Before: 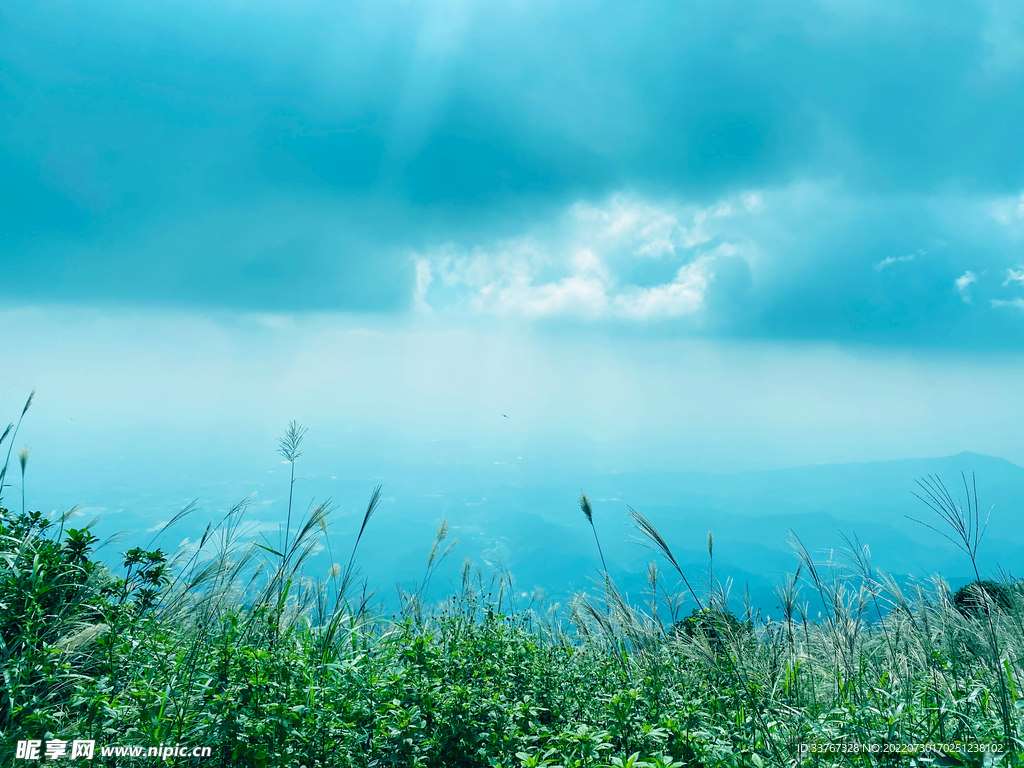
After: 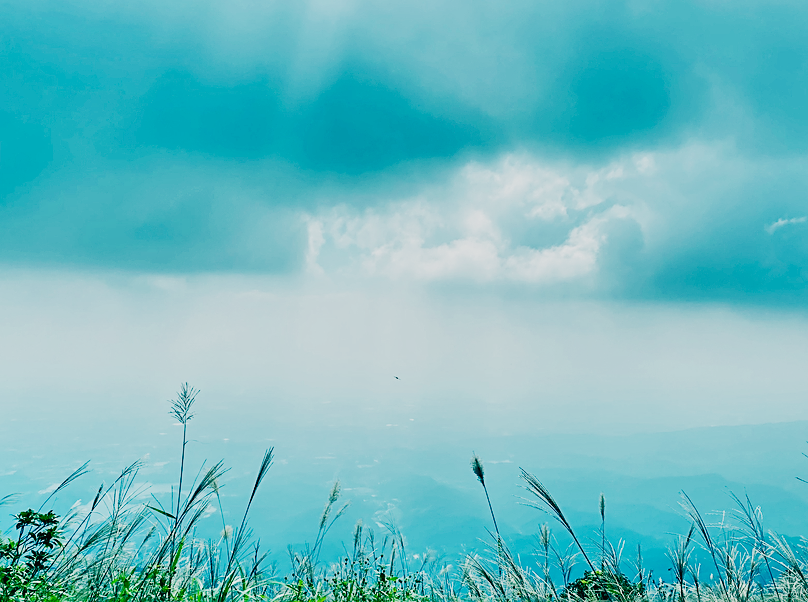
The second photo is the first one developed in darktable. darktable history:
tone curve: curves: ch0 [(0, 0.013) (0.054, 0.018) (0.205, 0.191) (0.289, 0.292) (0.39, 0.424) (0.493, 0.551) (0.647, 0.752) (0.796, 0.887) (1, 0.998)]; ch1 [(0, 0) (0.371, 0.339) (0.477, 0.452) (0.494, 0.495) (0.501, 0.501) (0.51, 0.516) (0.54, 0.557) (0.572, 0.605) (0.625, 0.687) (0.774, 0.841) (1, 1)]; ch2 [(0, 0) (0.32, 0.281) (0.403, 0.399) (0.441, 0.428) (0.47, 0.469) (0.498, 0.496) (0.524, 0.543) (0.551, 0.579) (0.633, 0.665) (0.7, 0.711) (1, 1)], preserve colors none
sharpen: on, module defaults
crop and rotate: left 10.572%, top 4.974%, right 10.435%, bottom 16.517%
shadows and highlights: shadows 40.05, highlights -52.27, highlights color adjustment 0.221%, low approximation 0.01, soften with gaussian
filmic rgb: black relative exposure -16 EV, white relative exposure 6.13 EV, hardness 5.22, add noise in highlights 0.002, preserve chrominance no, color science v3 (2019), use custom middle-gray values true, contrast in highlights soft
